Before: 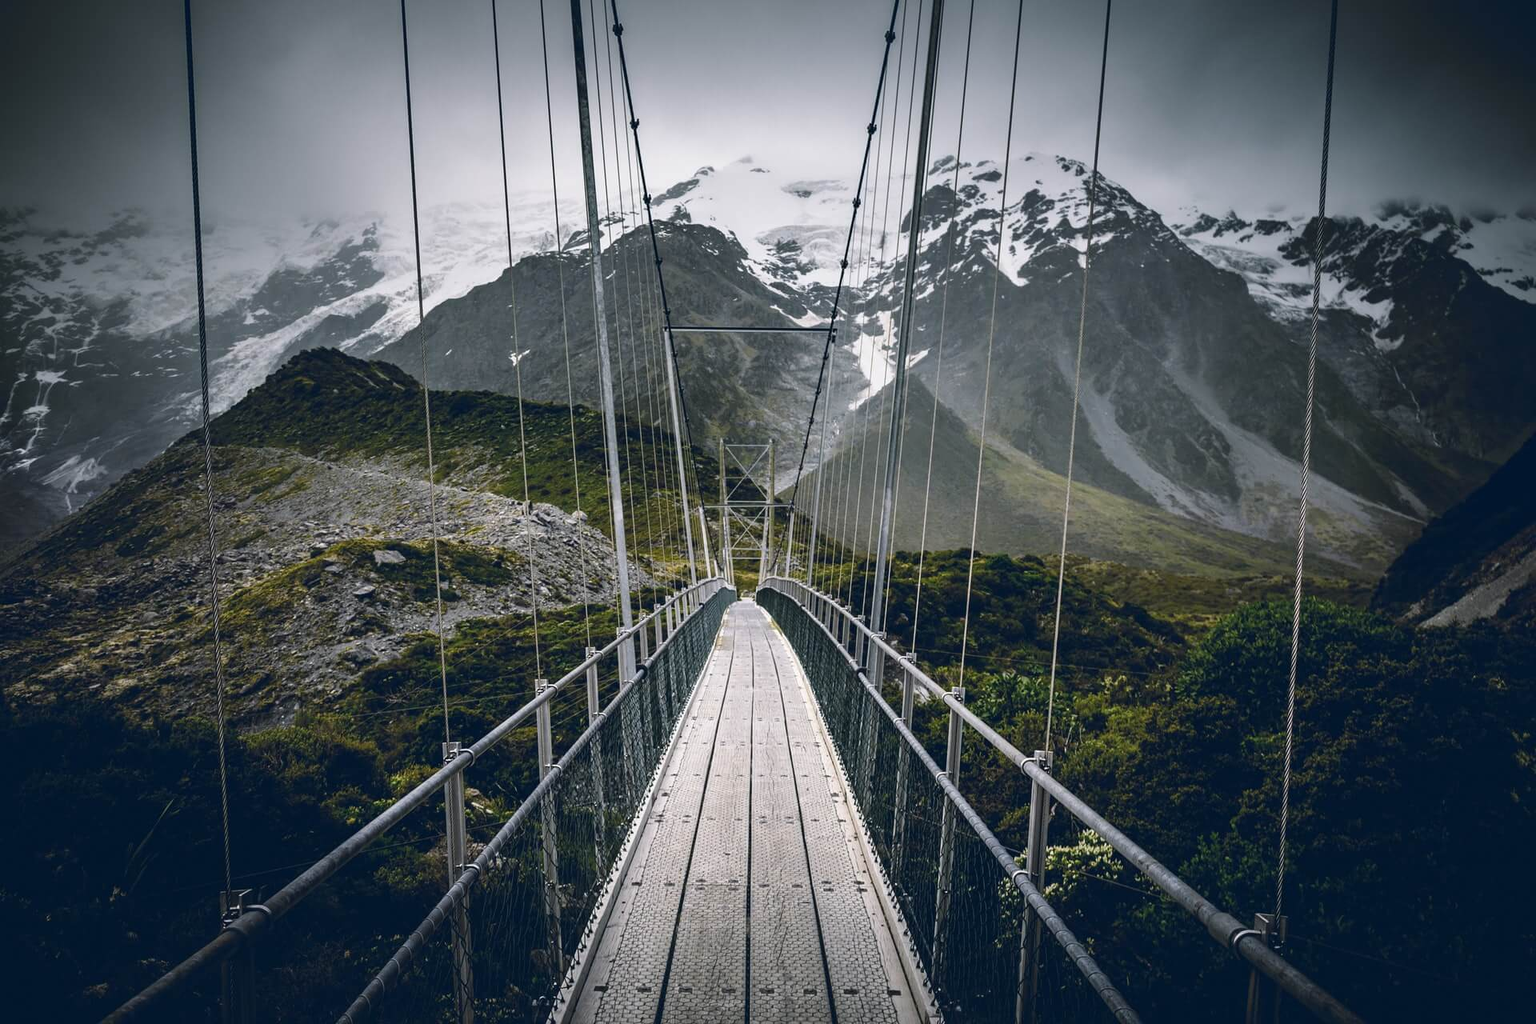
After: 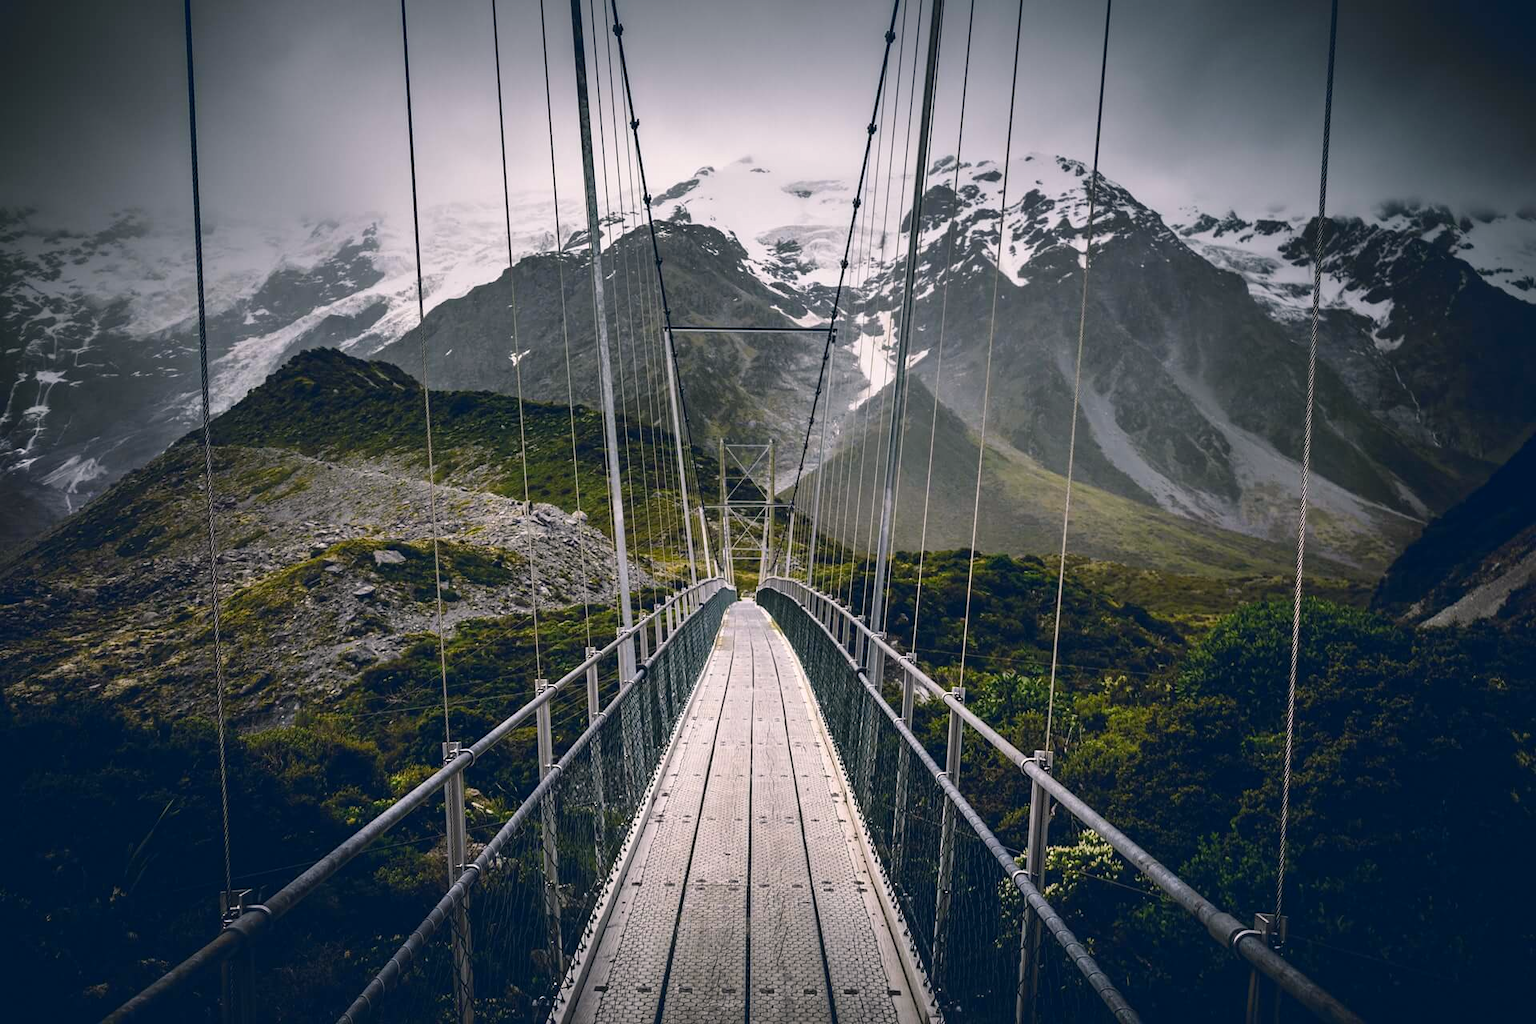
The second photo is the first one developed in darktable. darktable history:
color correction: highlights a* 3.41, highlights b* 2.08, saturation 1.17
